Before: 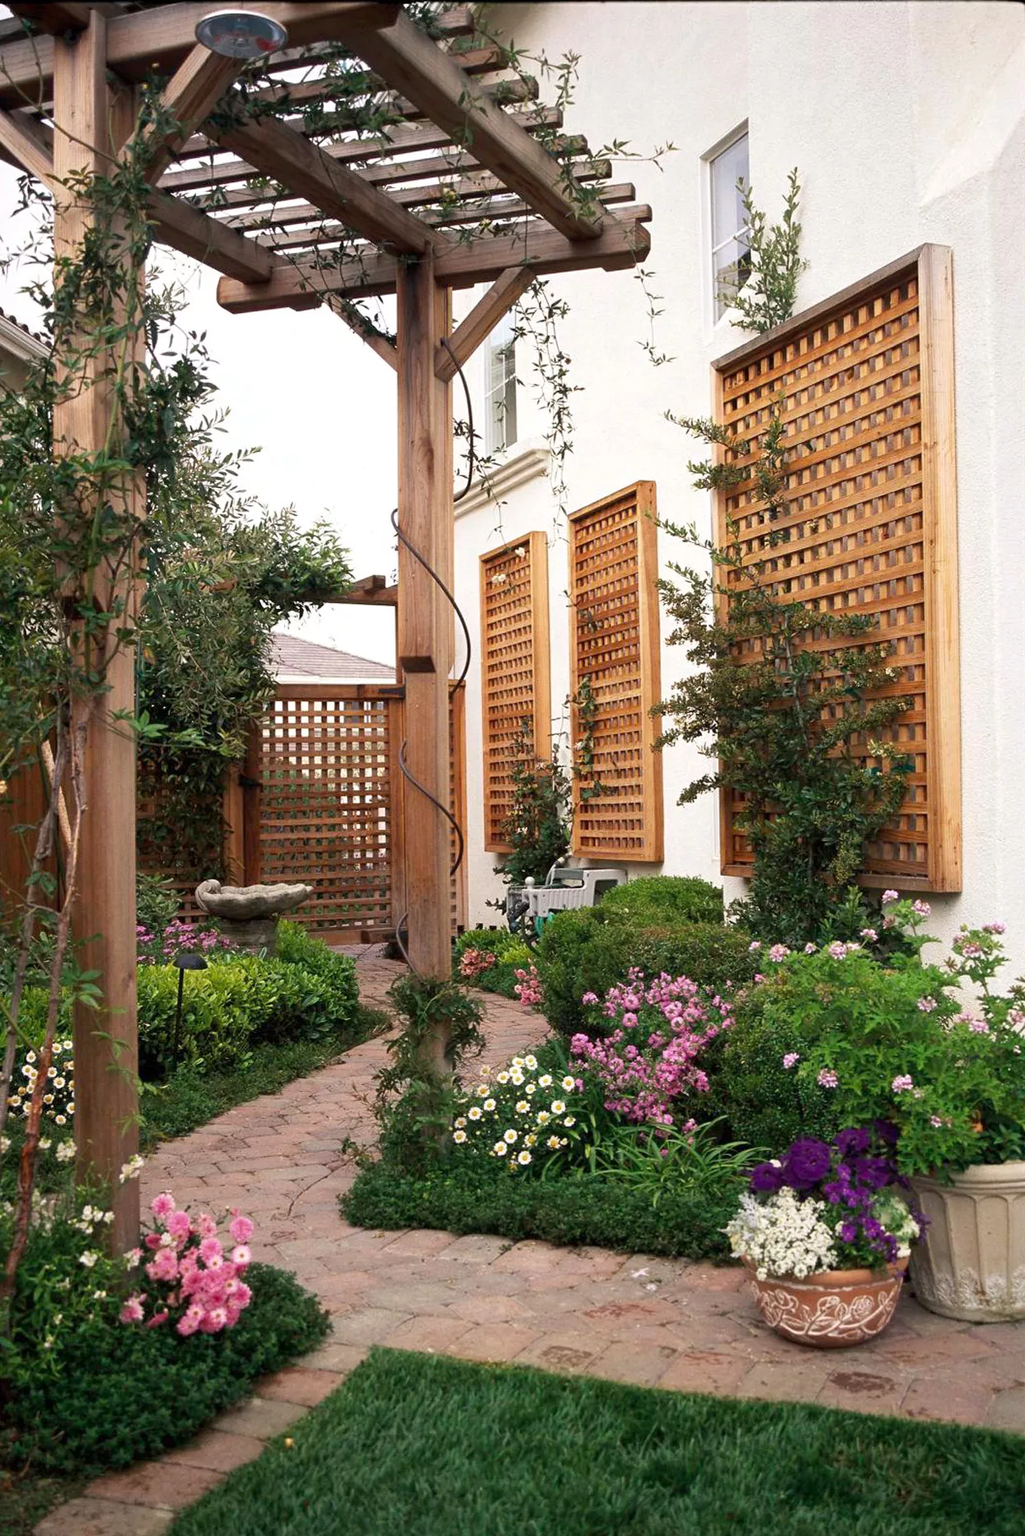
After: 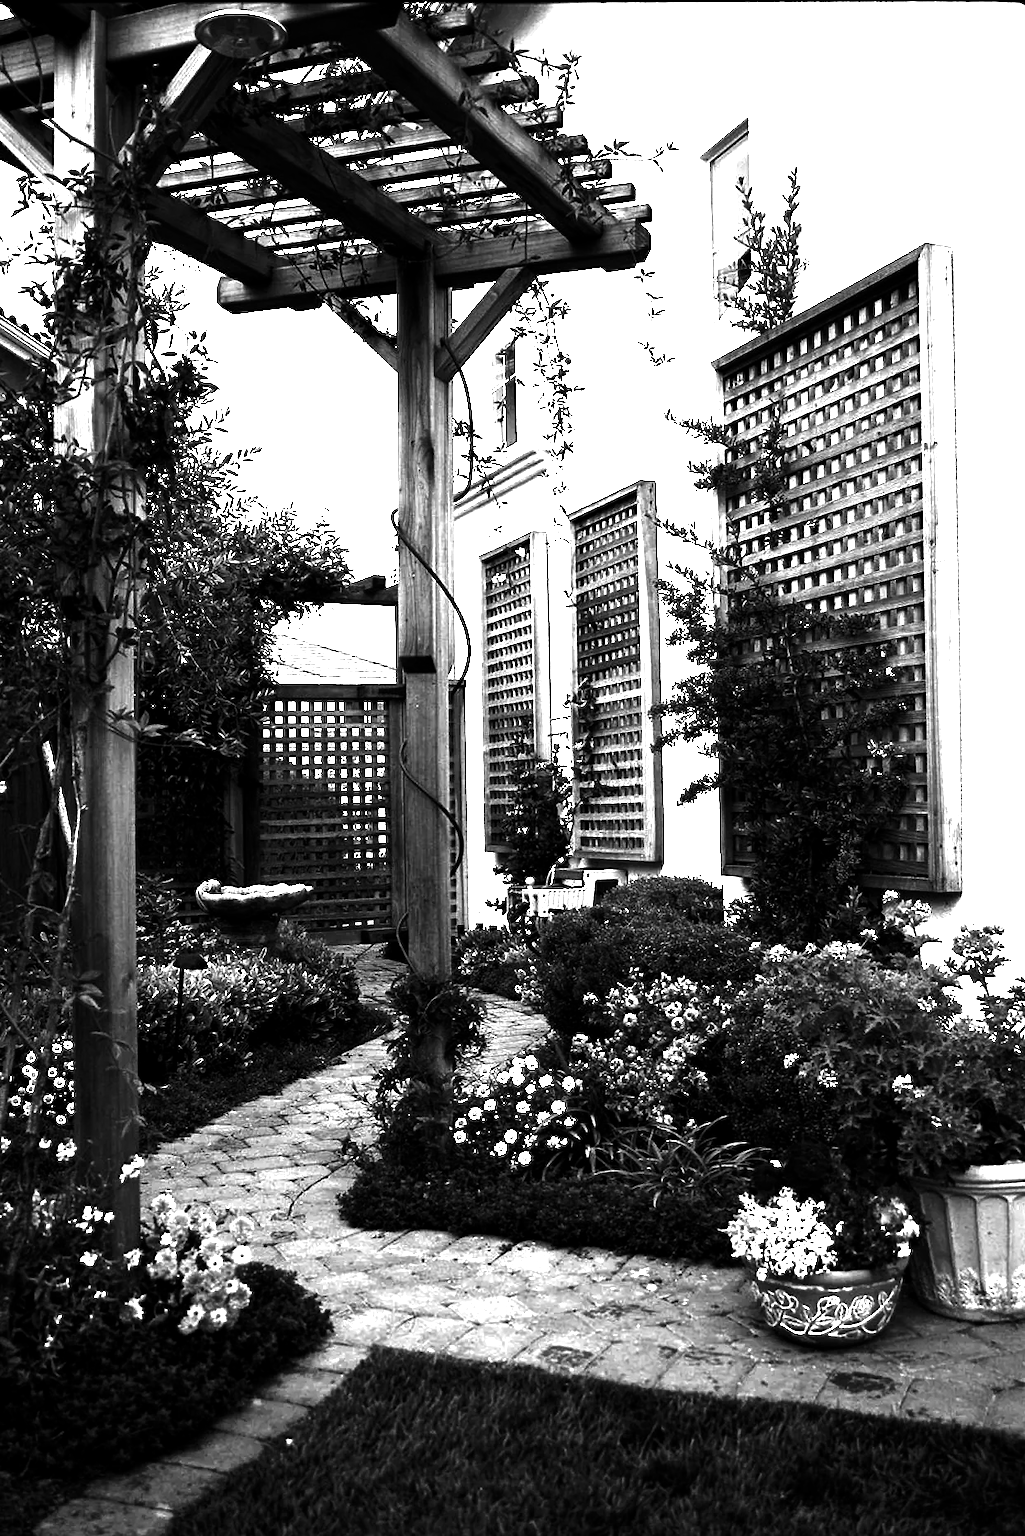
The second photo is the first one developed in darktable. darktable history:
exposure: exposure 1.16 EV, compensate exposure bias true, compensate highlight preservation false
contrast equalizer: octaves 7, y [[0.6 ×6], [0.55 ×6], [0 ×6], [0 ×6], [0 ×6]], mix 0.3
contrast brightness saturation: contrast 0.02, brightness -1, saturation -1
color zones: curves: ch1 [(0, 0.469) (0.001, 0.469) (0.12, 0.446) (0.248, 0.469) (0.5, 0.5) (0.748, 0.5) (0.999, 0.469) (1, 0.469)]
